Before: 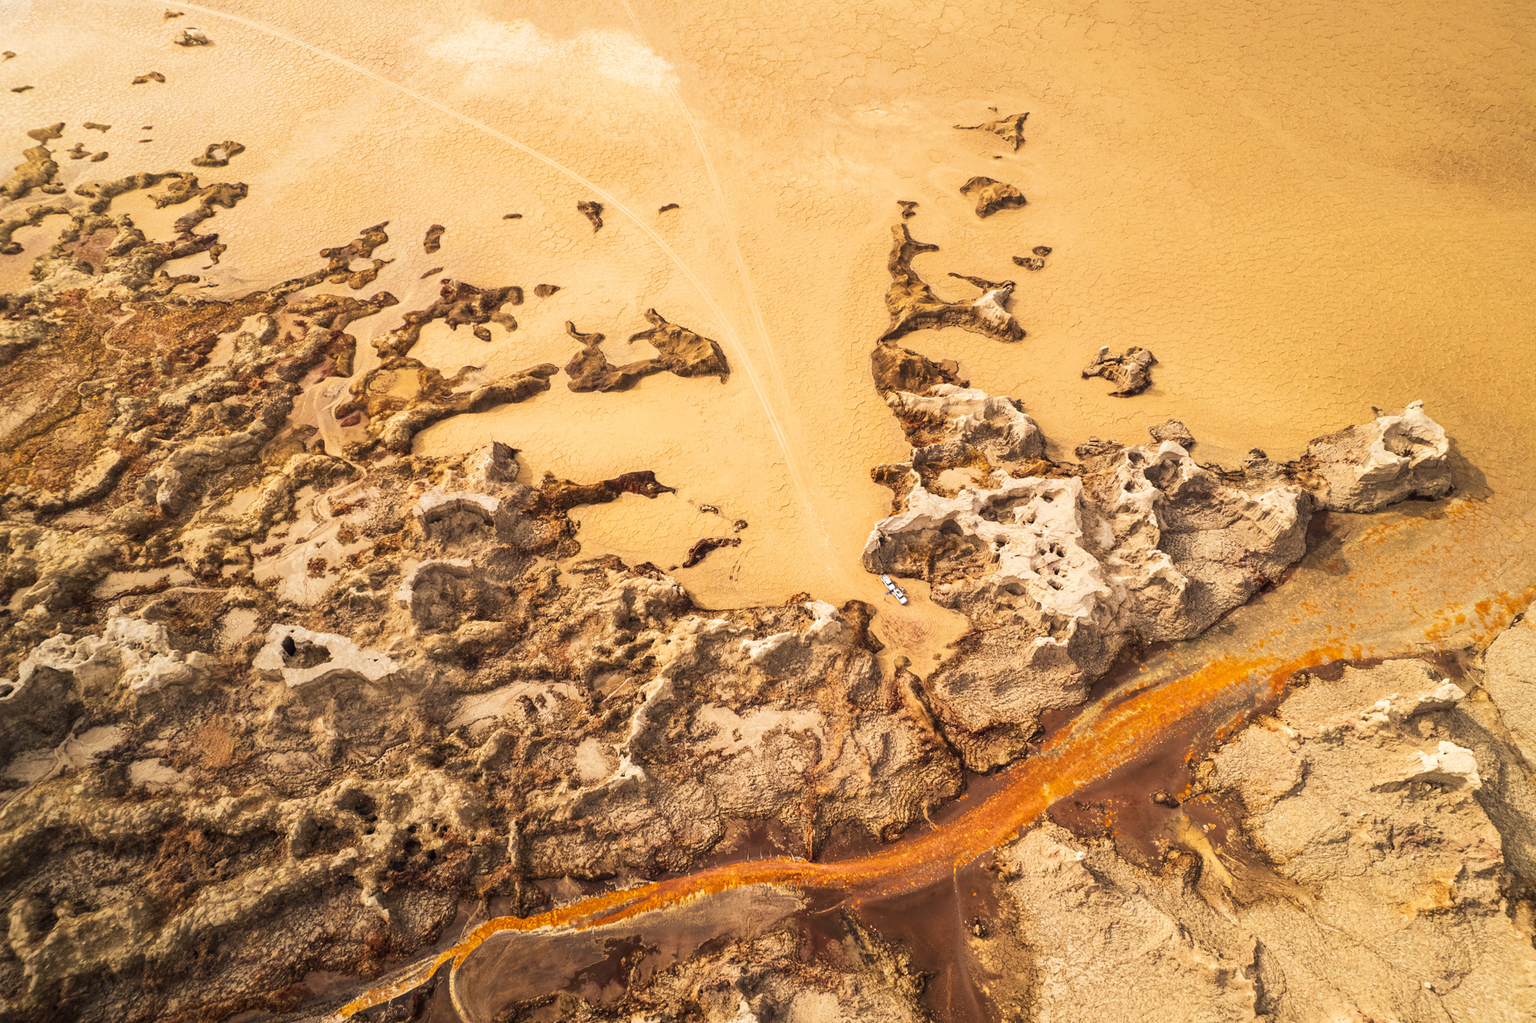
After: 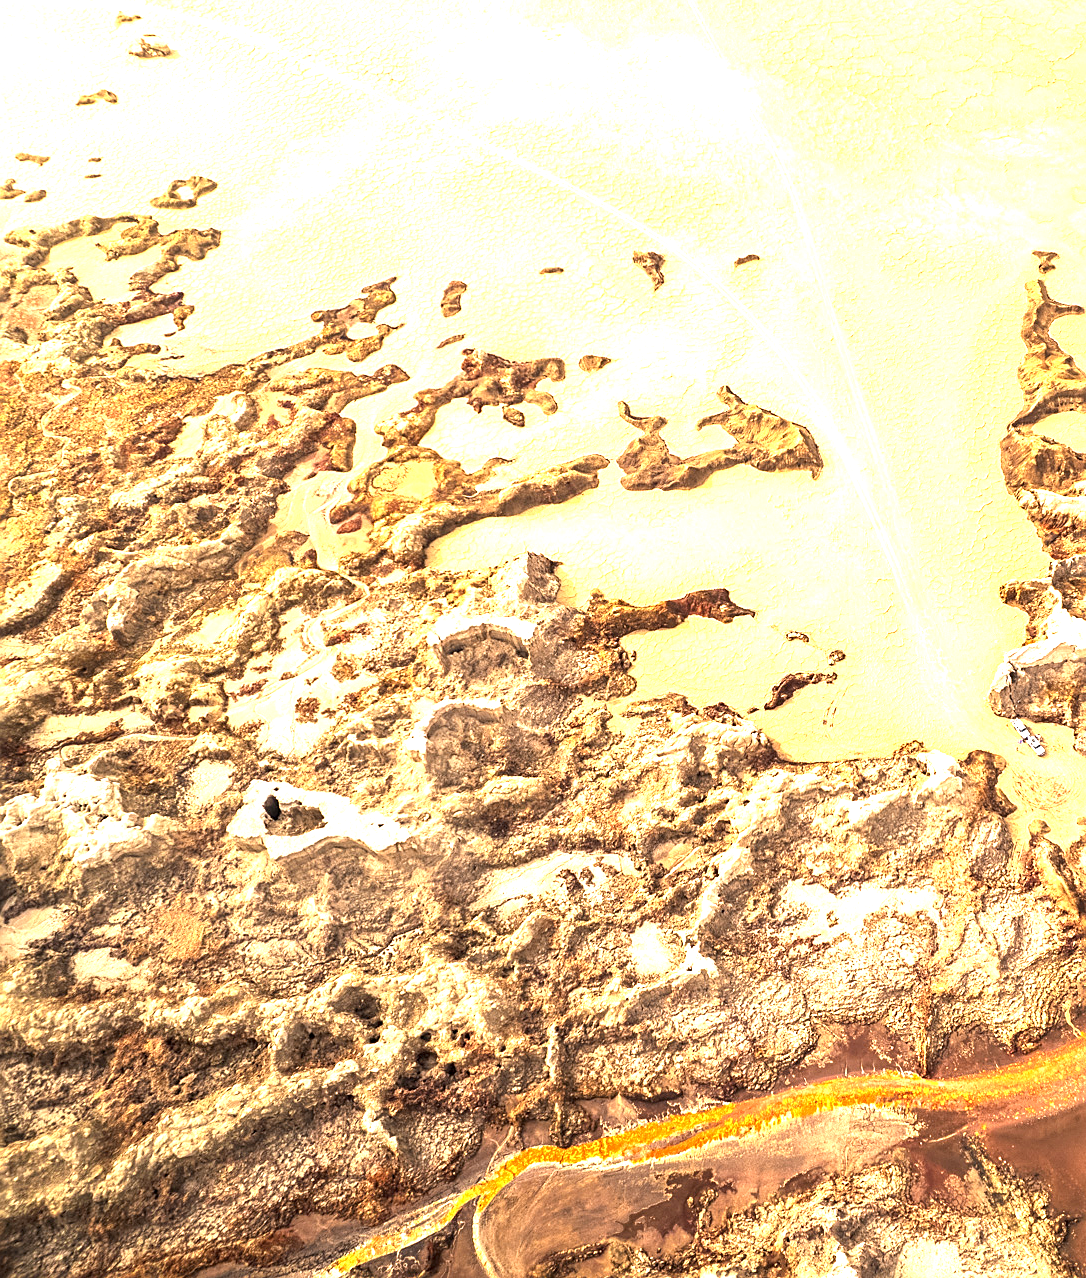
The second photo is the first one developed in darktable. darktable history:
exposure: black level correction 0.001, exposure 1.66 EV, compensate exposure bias true, compensate highlight preservation false
sharpen: on, module defaults
crop: left 4.678%, right 38.752%
